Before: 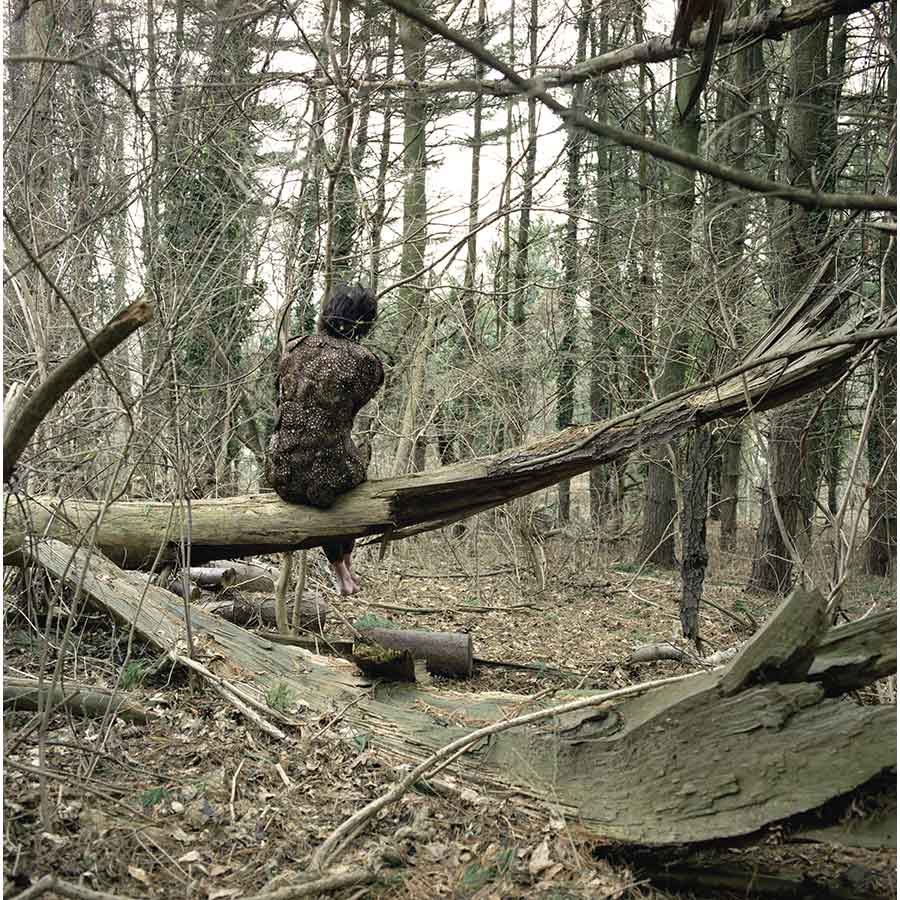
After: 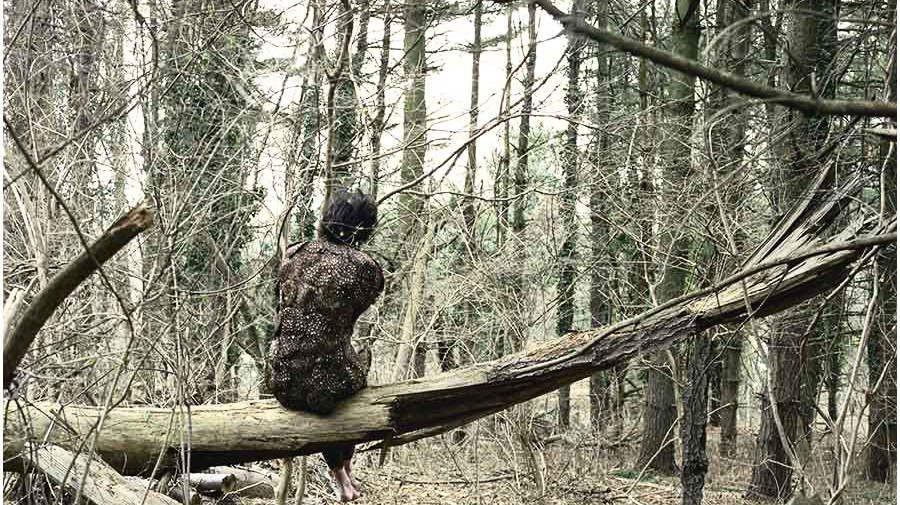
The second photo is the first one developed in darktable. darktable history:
crop and rotate: top 10.463%, bottom 33.4%
tone curve: curves: ch0 [(0, 0.013) (0.198, 0.175) (0.512, 0.582) (0.625, 0.754) (0.81, 0.934) (1, 1)], color space Lab, independent channels
